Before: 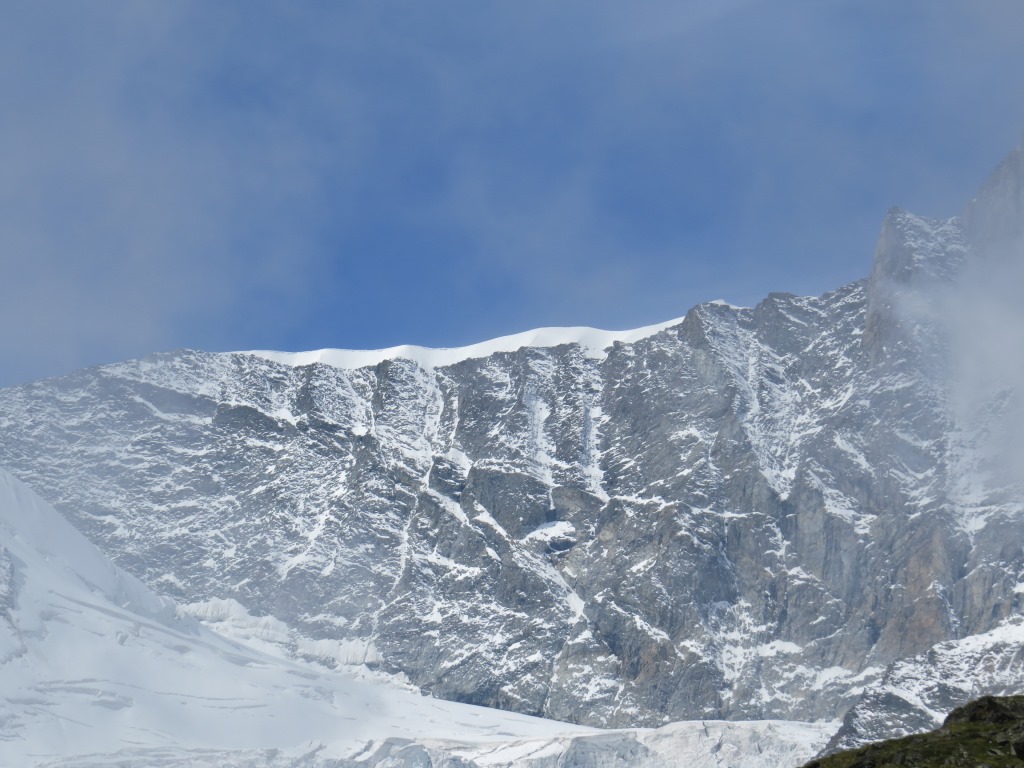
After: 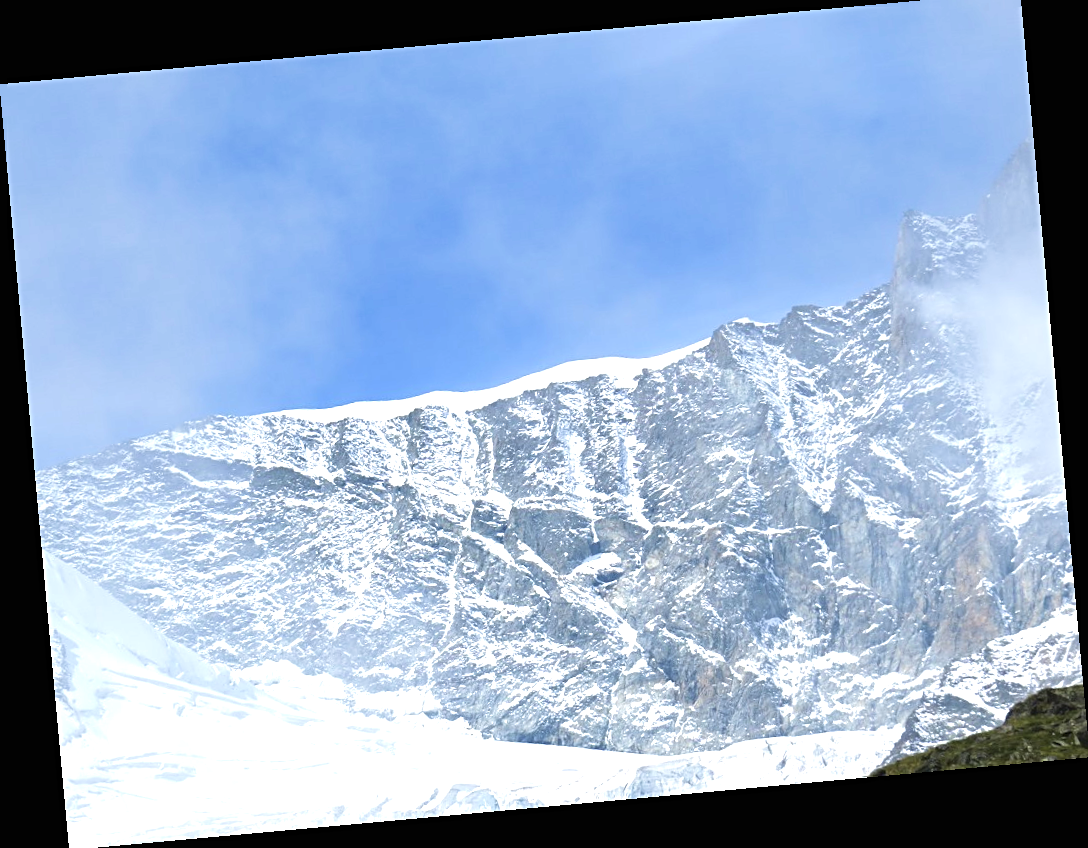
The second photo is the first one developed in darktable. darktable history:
sharpen: radius 2.529, amount 0.323
rotate and perspective: rotation -5.2°, automatic cropping off
crop: top 1.049%, right 0.001%
exposure: black level correction 0, exposure 1.1 EV, compensate exposure bias true, compensate highlight preservation false
velvia: on, module defaults
